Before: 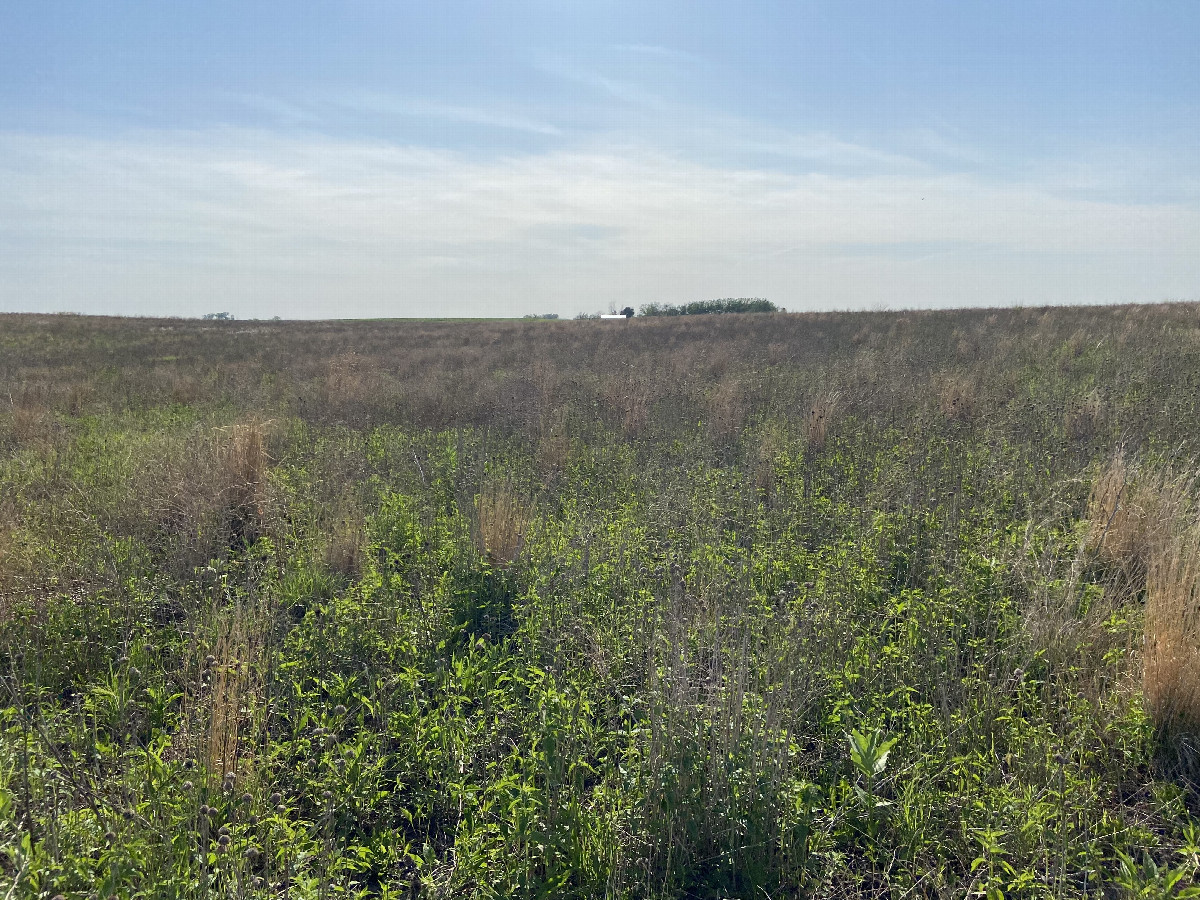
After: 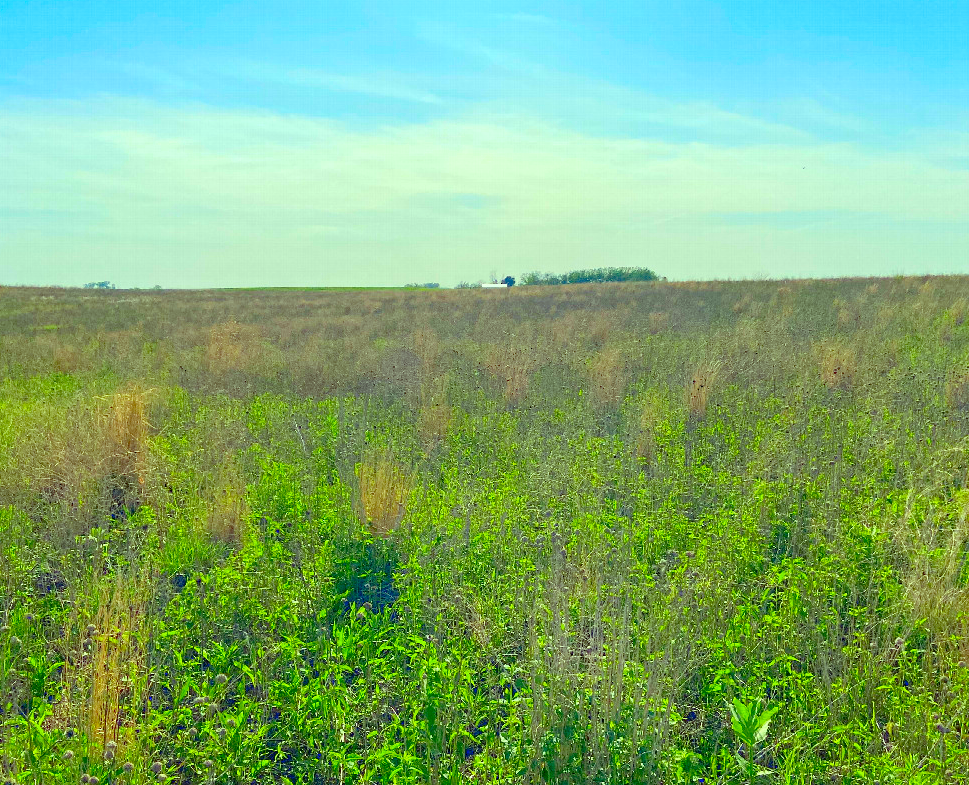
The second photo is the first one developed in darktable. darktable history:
haze removal: strength 0.284, distance 0.246, compatibility mode true, adaptive false
color correction: highlights a* -10.91, highlights b* 9.91, saturation 1.72
crop: left 9.965%, top 3.533%, right 9.271%, bottom 9.229%
levels: levels [0, 0.397, 0.955]
